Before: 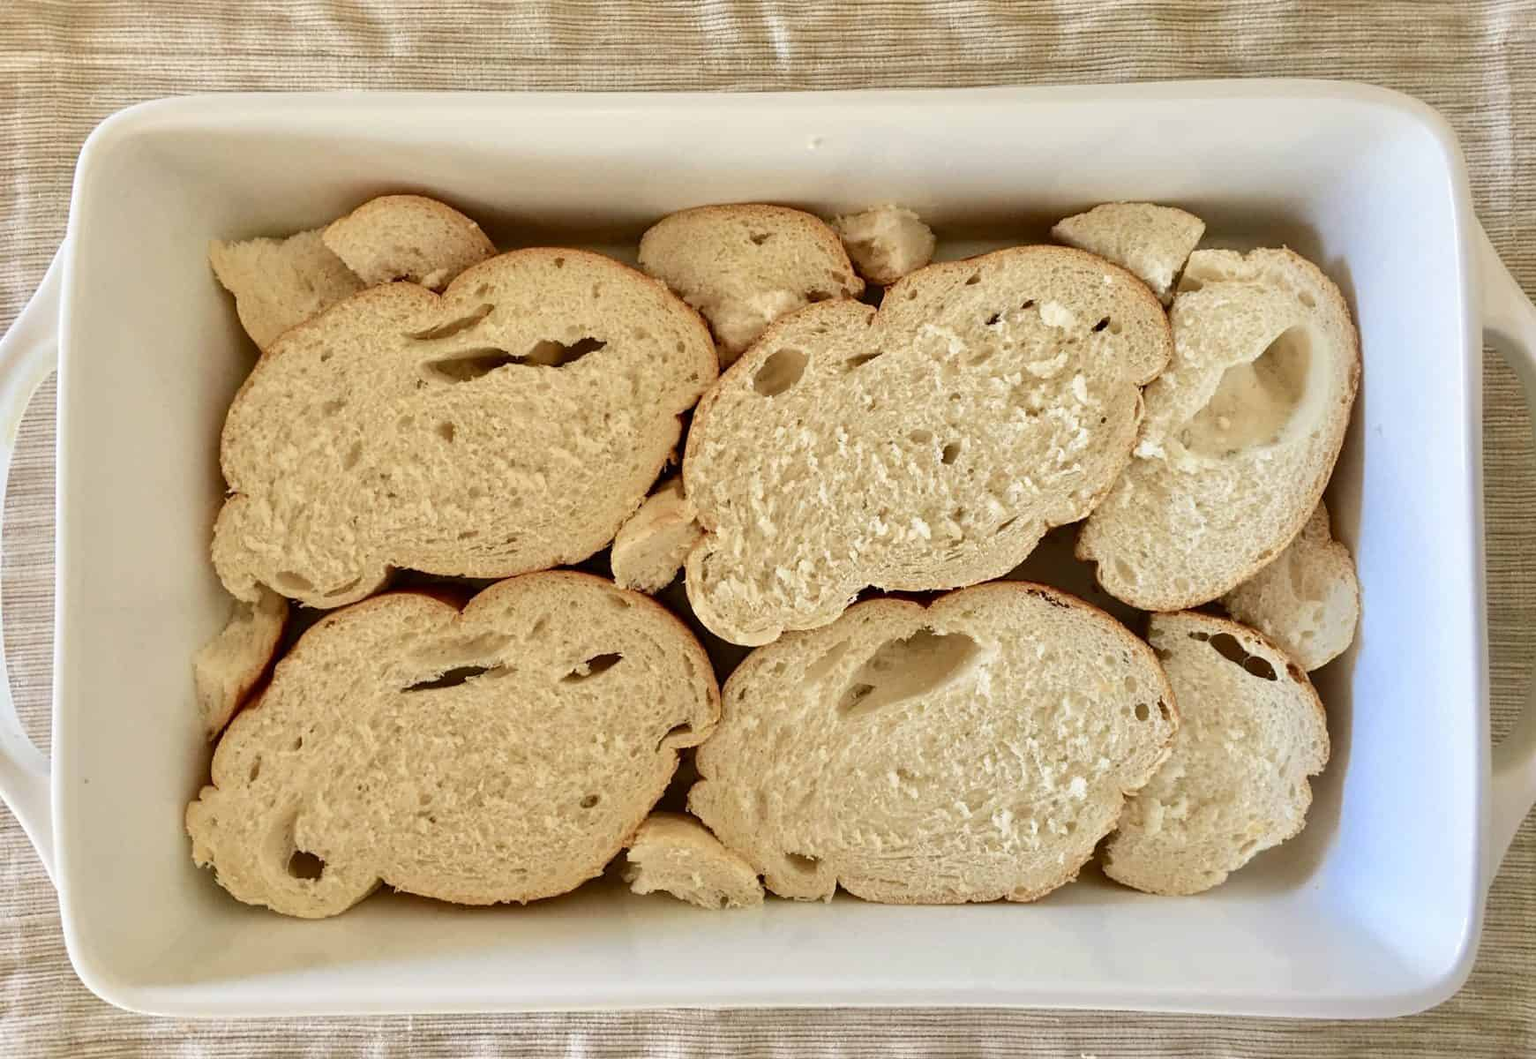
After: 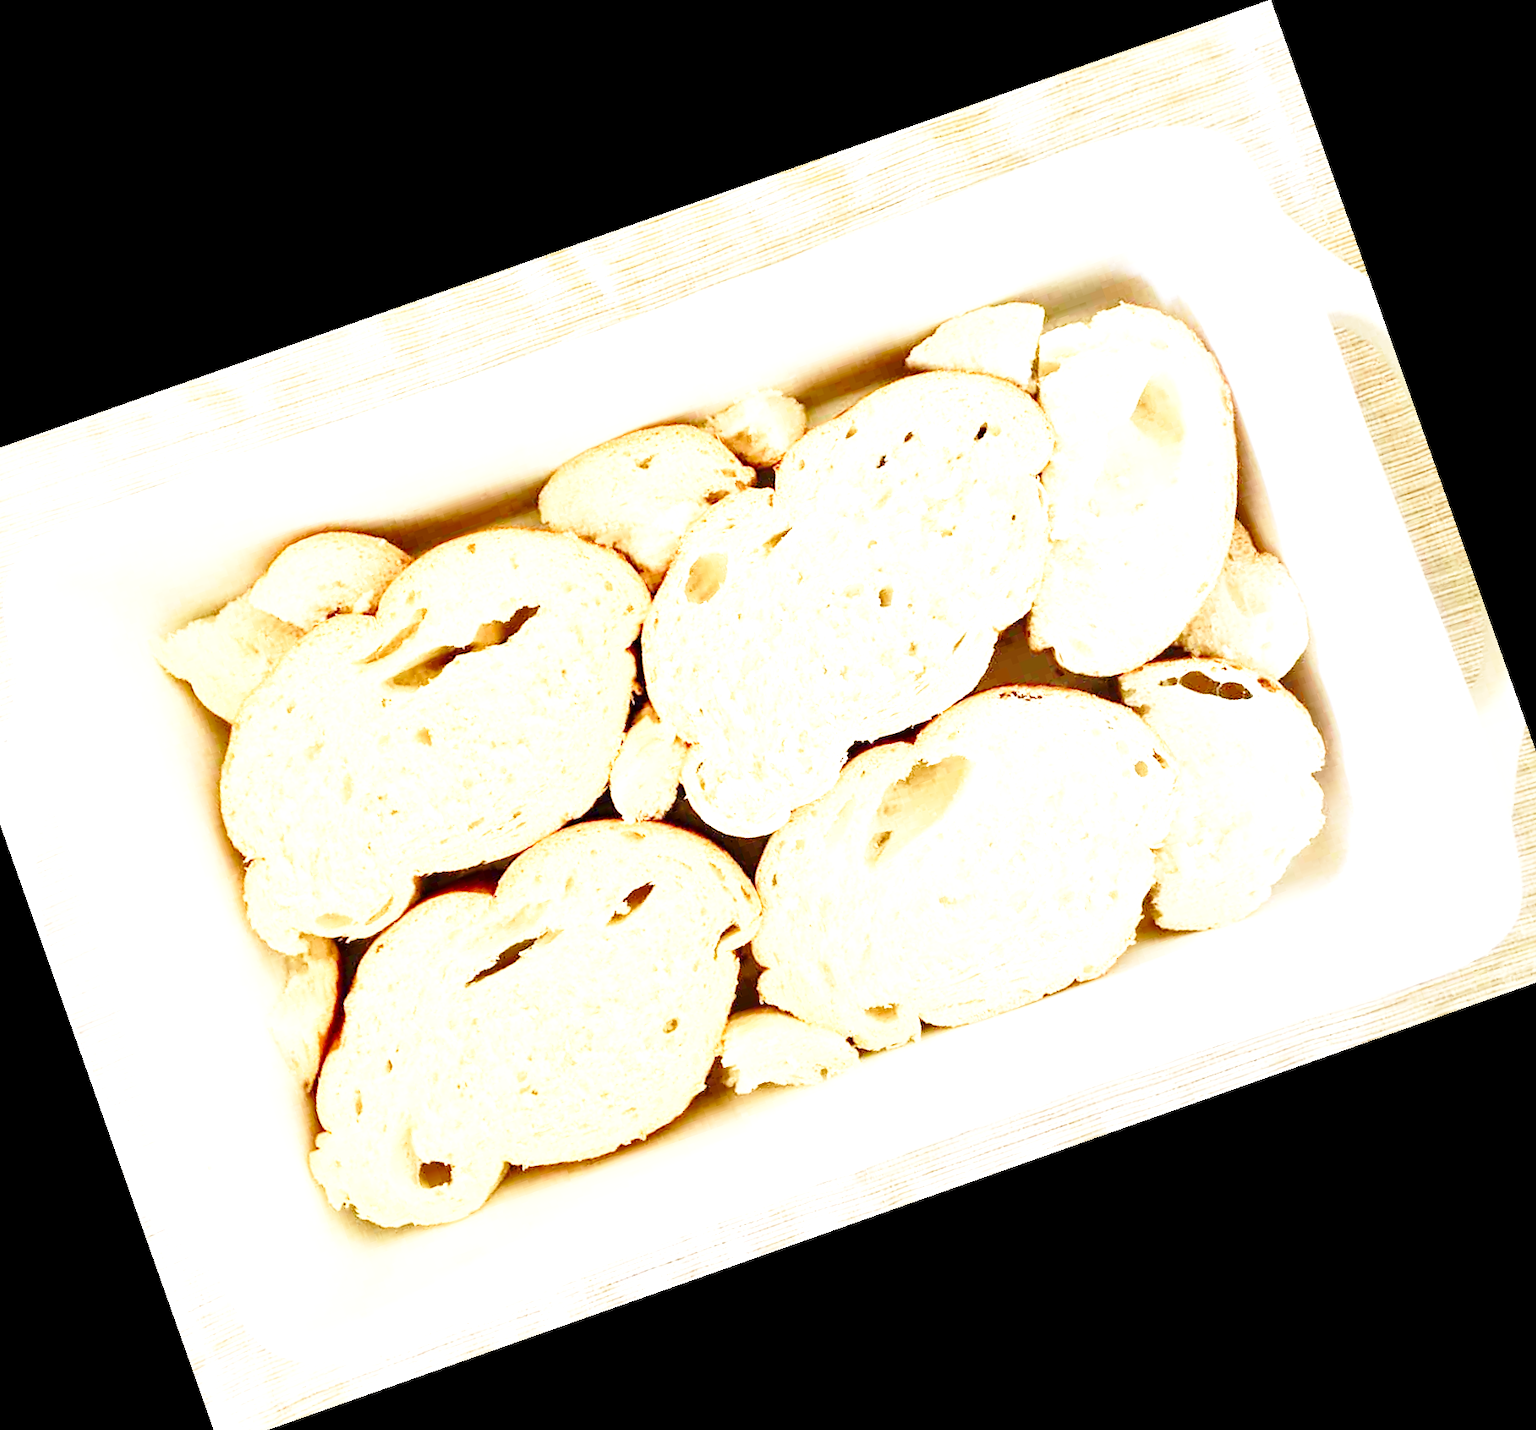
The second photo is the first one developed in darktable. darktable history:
exposure: black level correction 0.001, exposure 1.735 EV, compensate highlight preservation false
base curve: curves: ch0 [(0, 0) (0.028, 0.03) (0.121, 0.232) (0.46, 0.748) (0.859, 0.968) (1, 1)], preserve colors none
crop and rotate: angle 19.43°, left 6.812%, right 4.125%, bottom 1.087%
